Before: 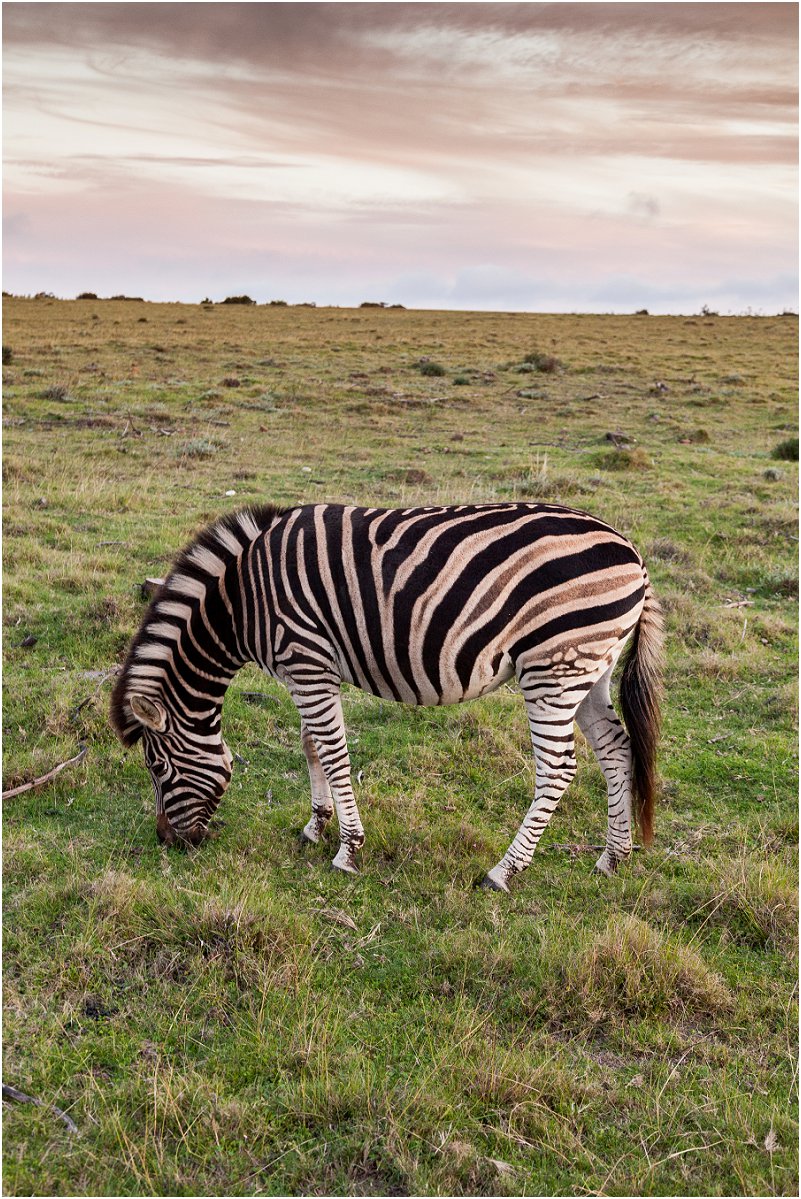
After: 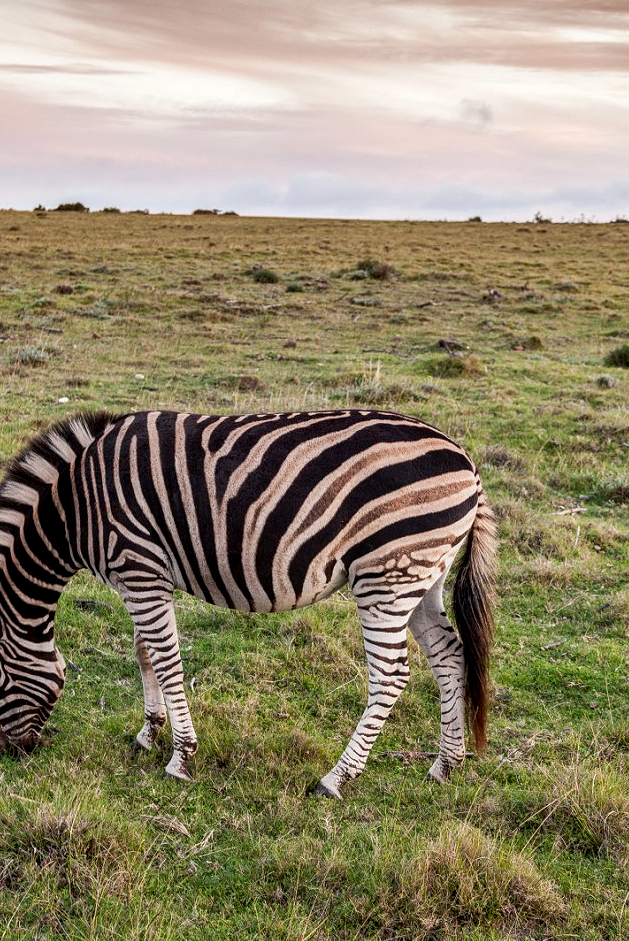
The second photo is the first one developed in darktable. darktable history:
local contrast: detail 130%
crop and rotate: left 20.911%, top 7.839%, right 0.446%, bottom 13.633%
